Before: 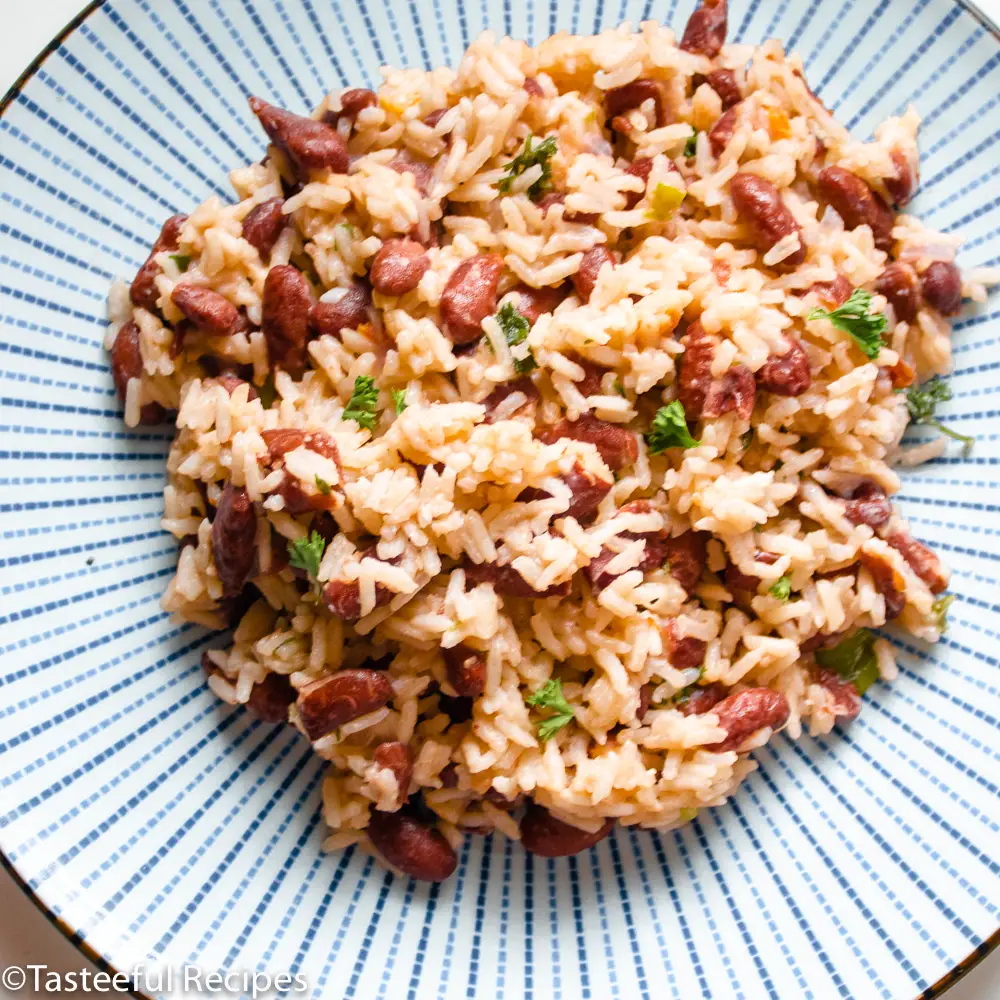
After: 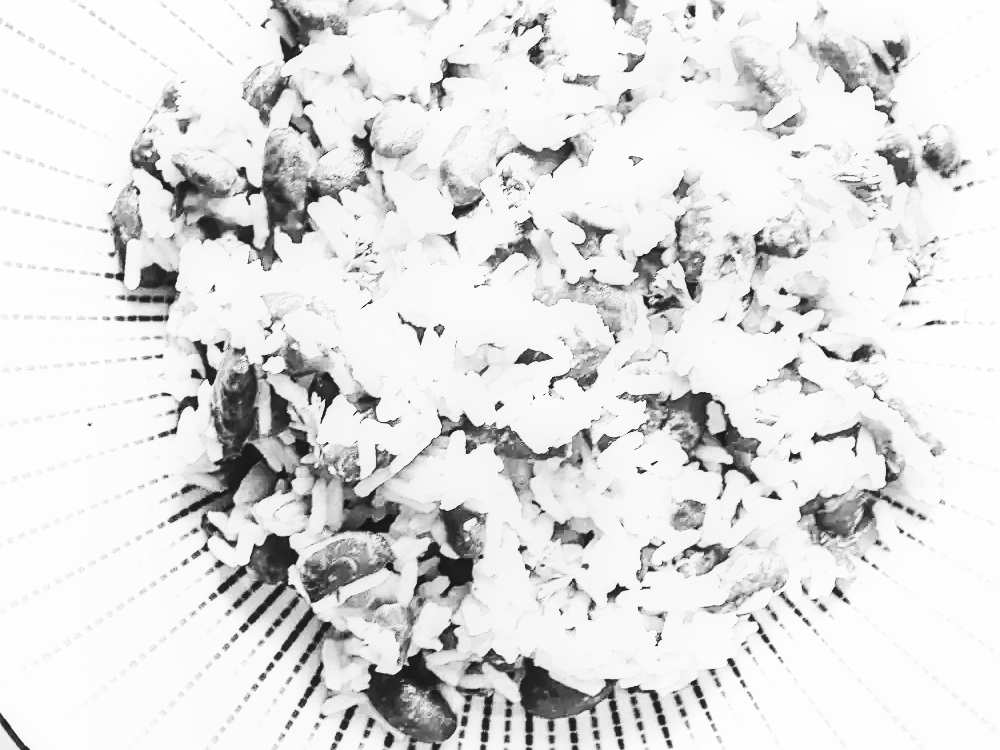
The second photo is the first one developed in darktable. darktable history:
monochrome: a 1.94, b -0.638
crop: top 13.819%, bottom 11.169%
contrast brightness saturation: contrast 0.4, brightness 0.1, saturation 0.21
shadows and highlights: radius 125.46, shadows 30.51, highlights -30.51, low approximation 0.01, soften with gaussian
local contrast: detail 110%
exposure: black level correction 0, exposure 1.5 EV, compensate exposure bias true, compensate highlight preservation false
sharpen: on, module defaults
base curve: curves: ch0 [(0, 0) (0.028, 0.03) (0.121, 0.232) (0.46, 0.748) (0.859, 0.968) (1, 1)], preserve colors none
